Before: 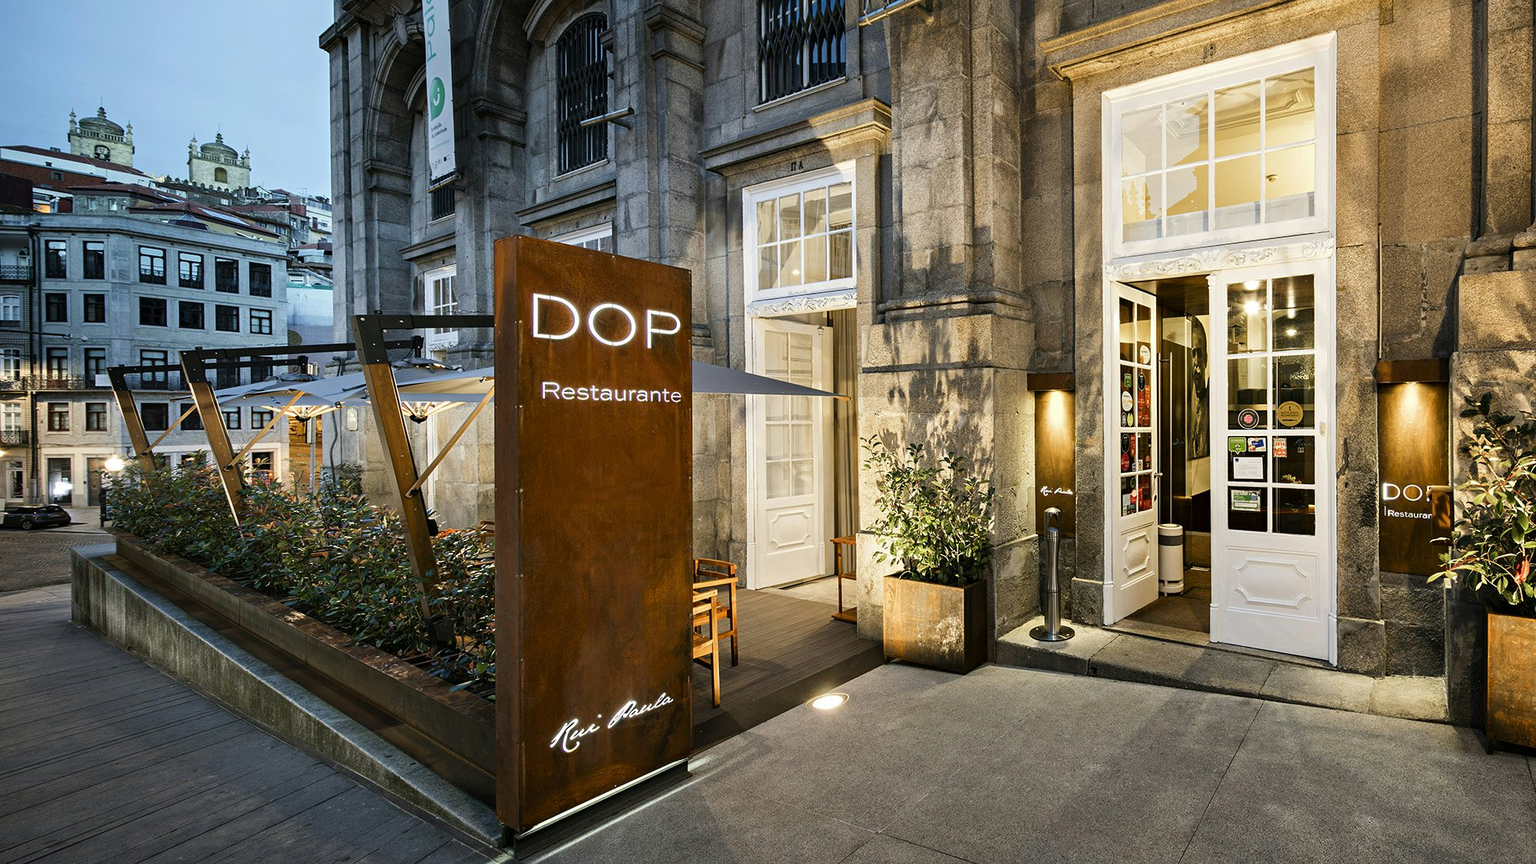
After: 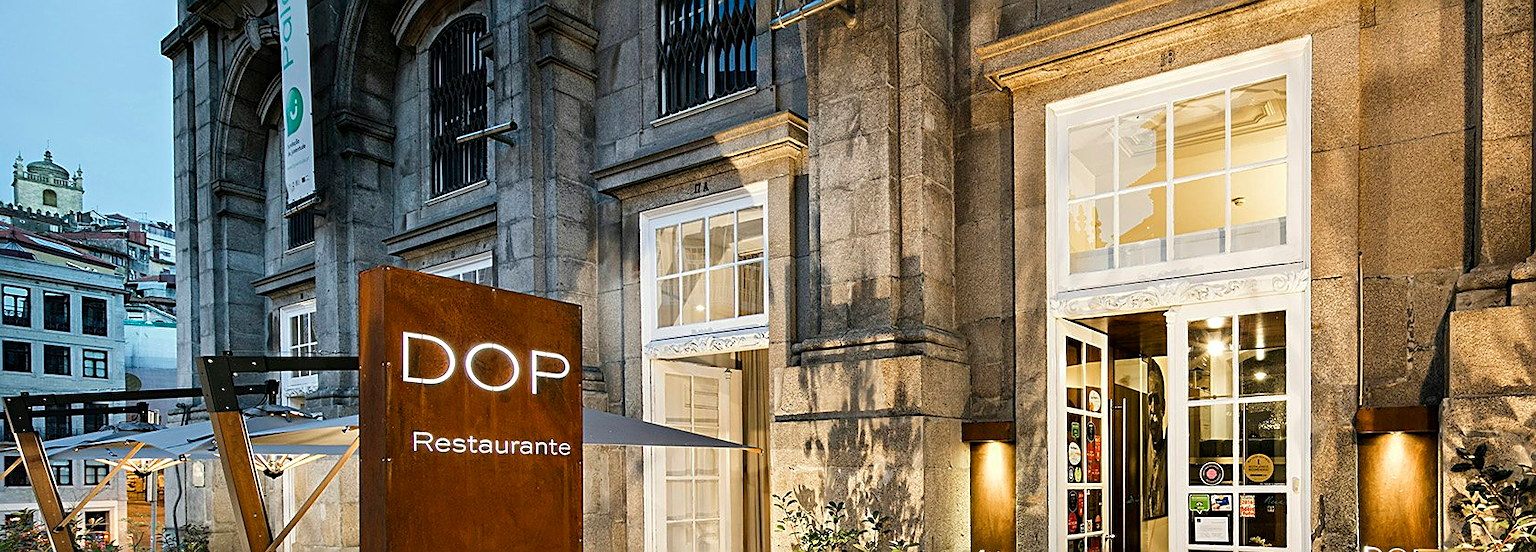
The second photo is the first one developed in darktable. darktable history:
sharpen: radius 1.934
crop and rotate: left 11.515%, bottom 43.415%
